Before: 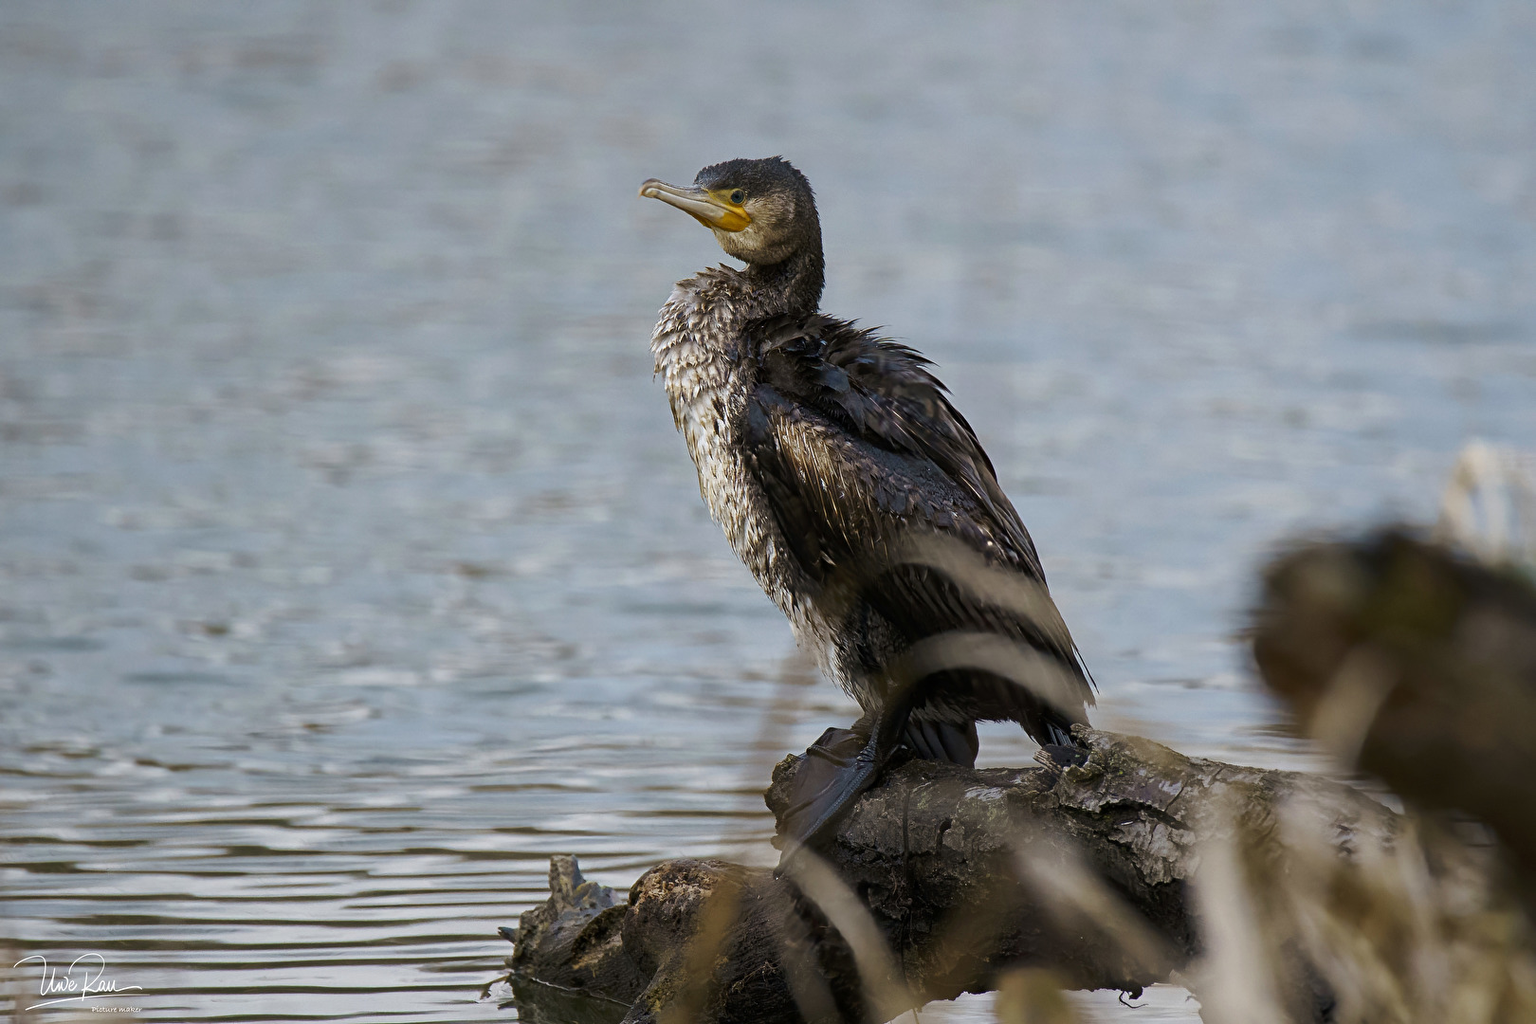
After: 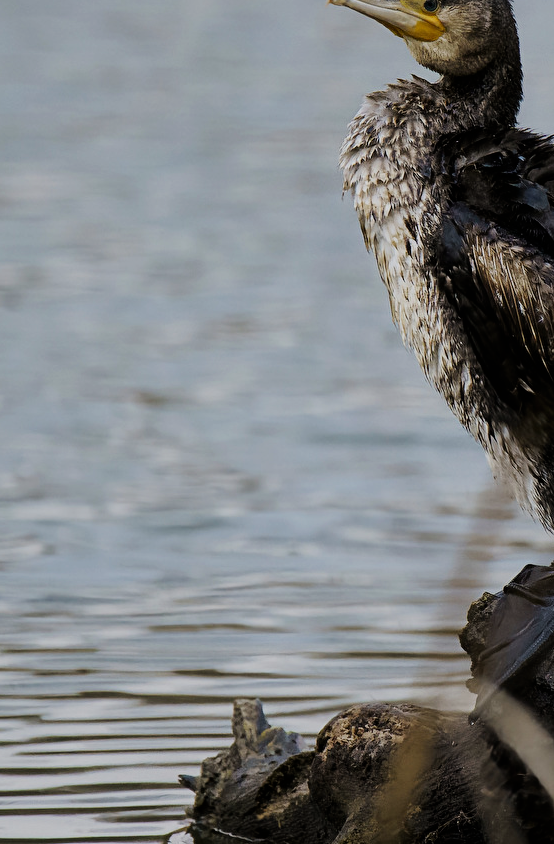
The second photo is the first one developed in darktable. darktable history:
crop and rotate: left 21.432%, top 18.817%, right 44.326%, bottom 2.973%
filmic rgb: black relative exposure -7.65 EV, white relative exposure 4.56 EV, hardness 3.61, contrast 1.105
